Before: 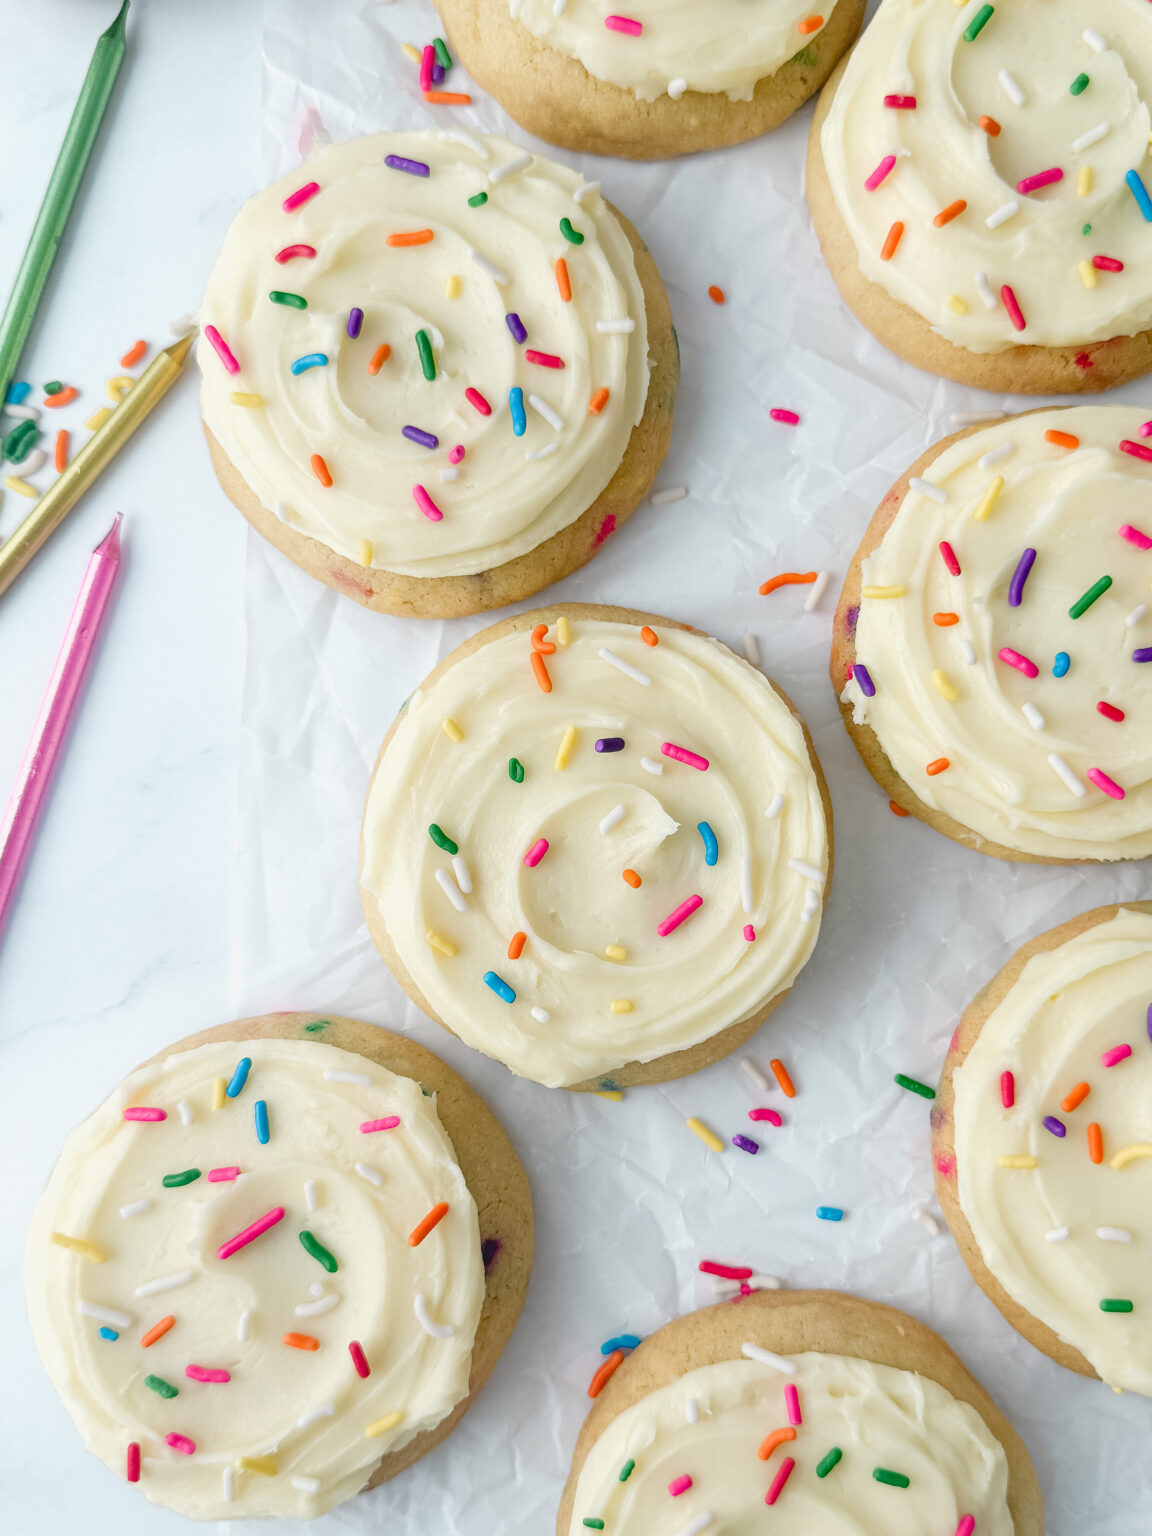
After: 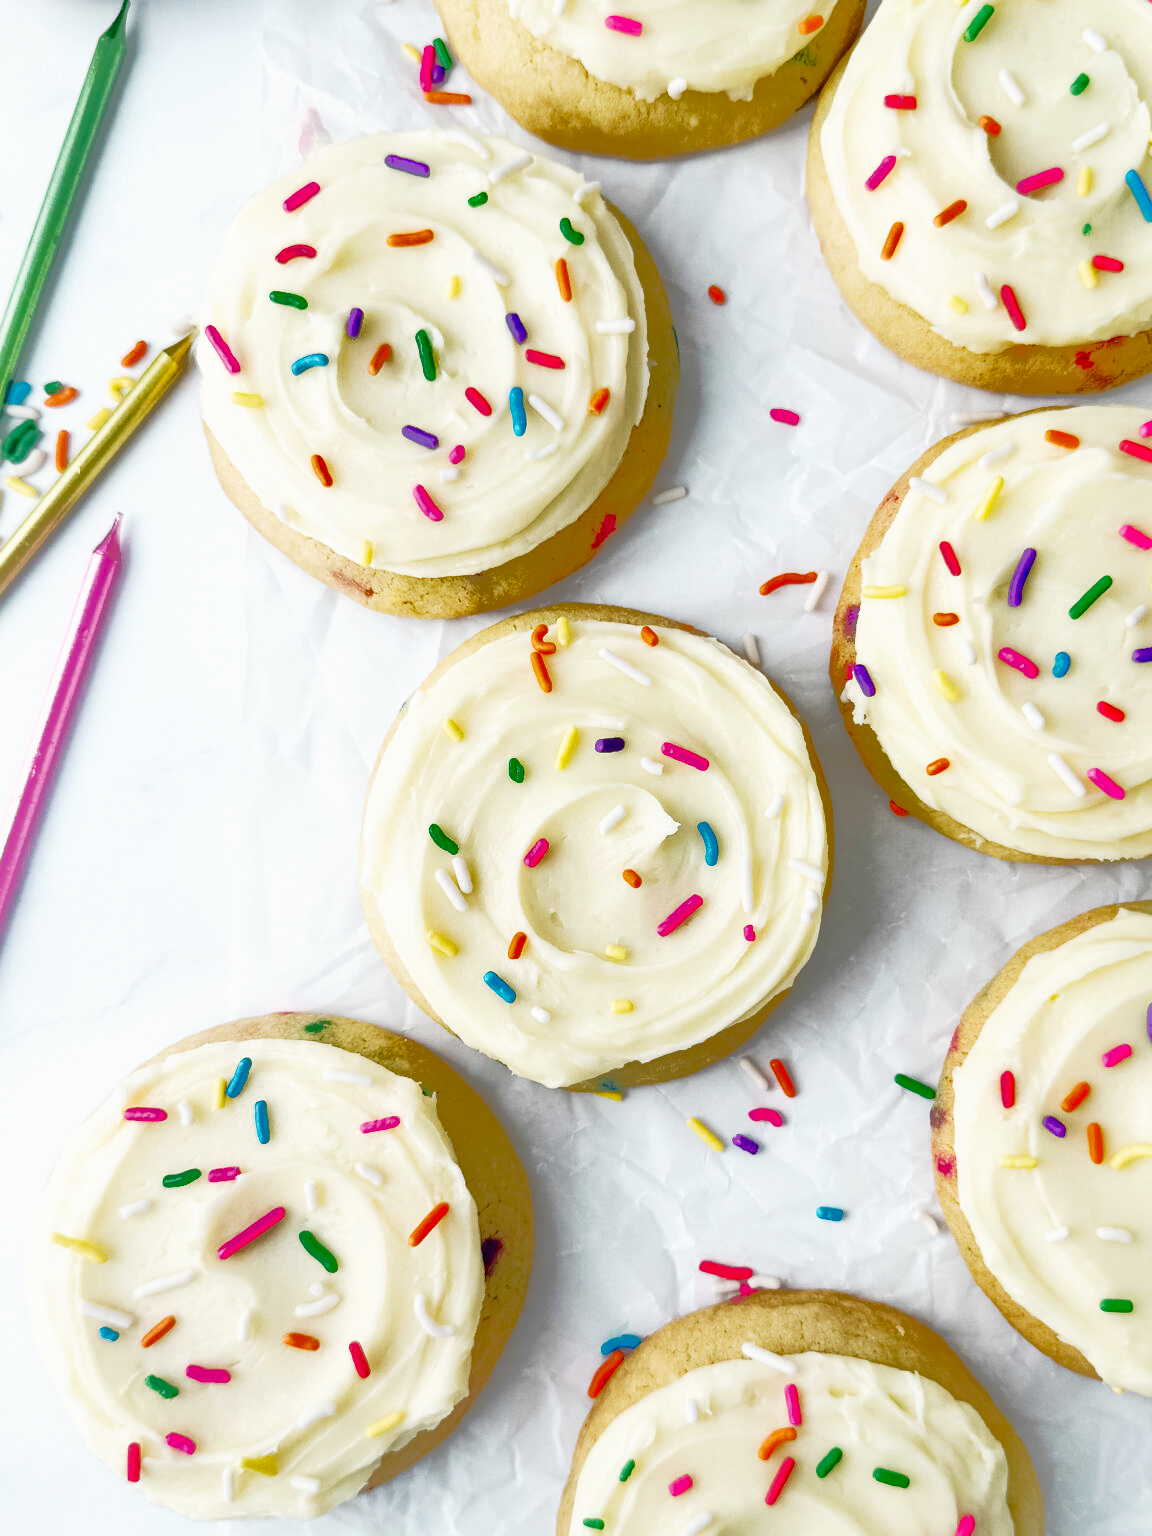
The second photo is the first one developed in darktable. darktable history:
shadows and highlights: shadows 39.65, highlights -60.03
contrast brightness saturation: contrast 0.192, brightness -0.23, saturation 0.116
base curve: curves: ch0 [(0, 0) (0.005, 0.002) (0.15, 0.3) (0.4, 0.7) (0.75, 0.95) (1, 1)], preserve colors none
